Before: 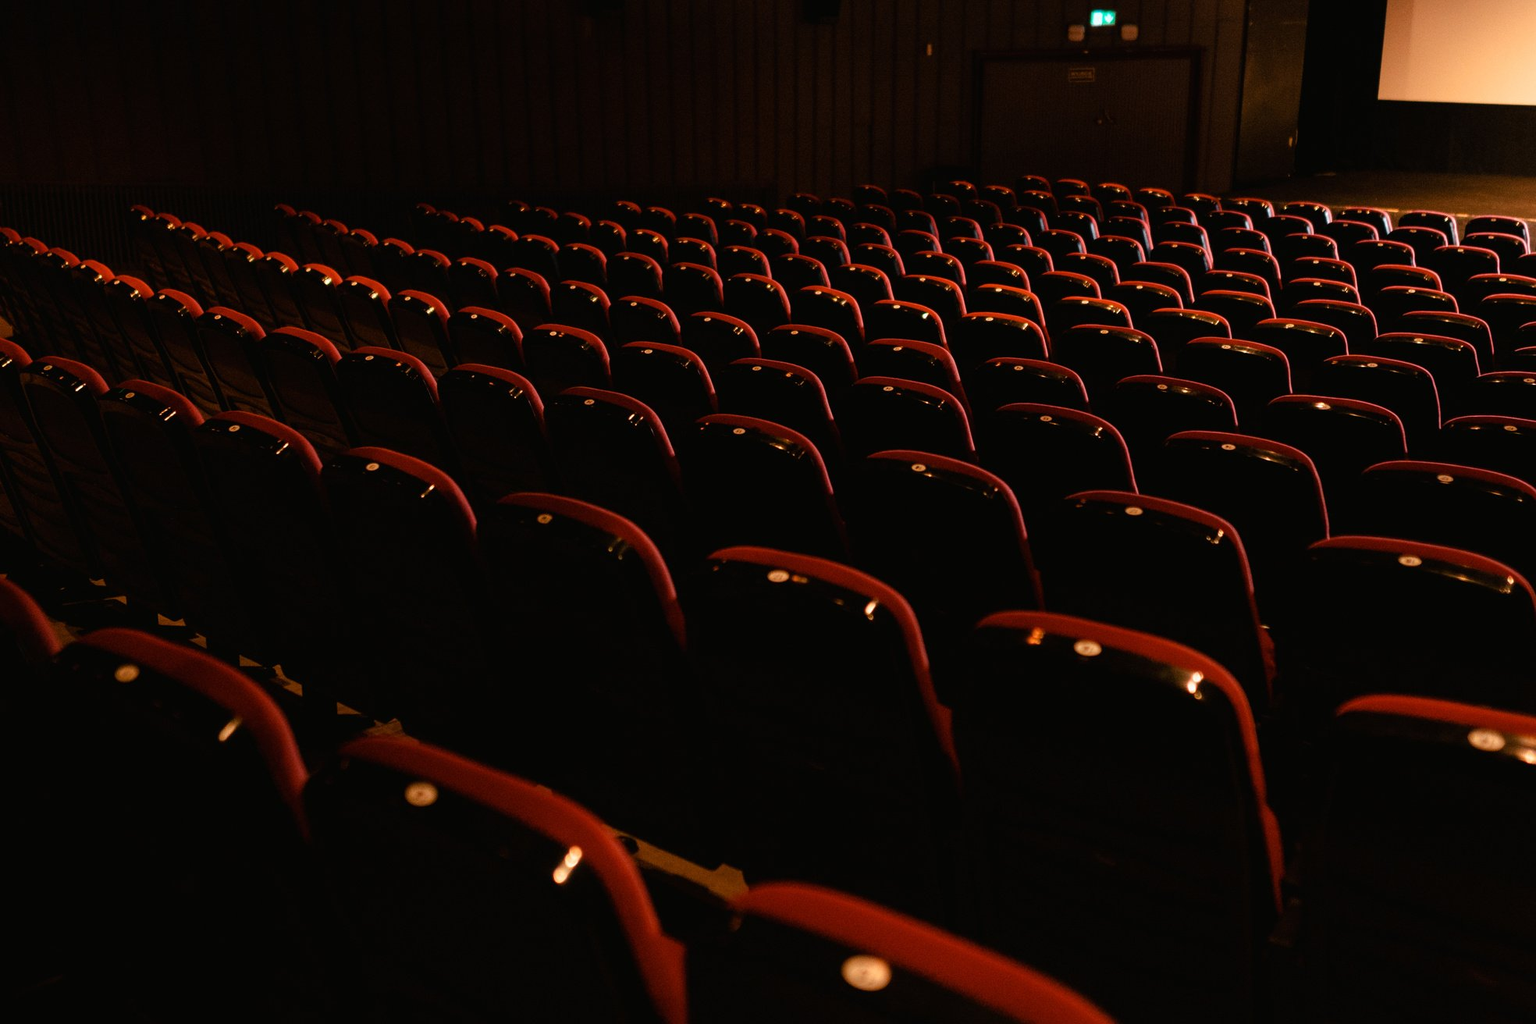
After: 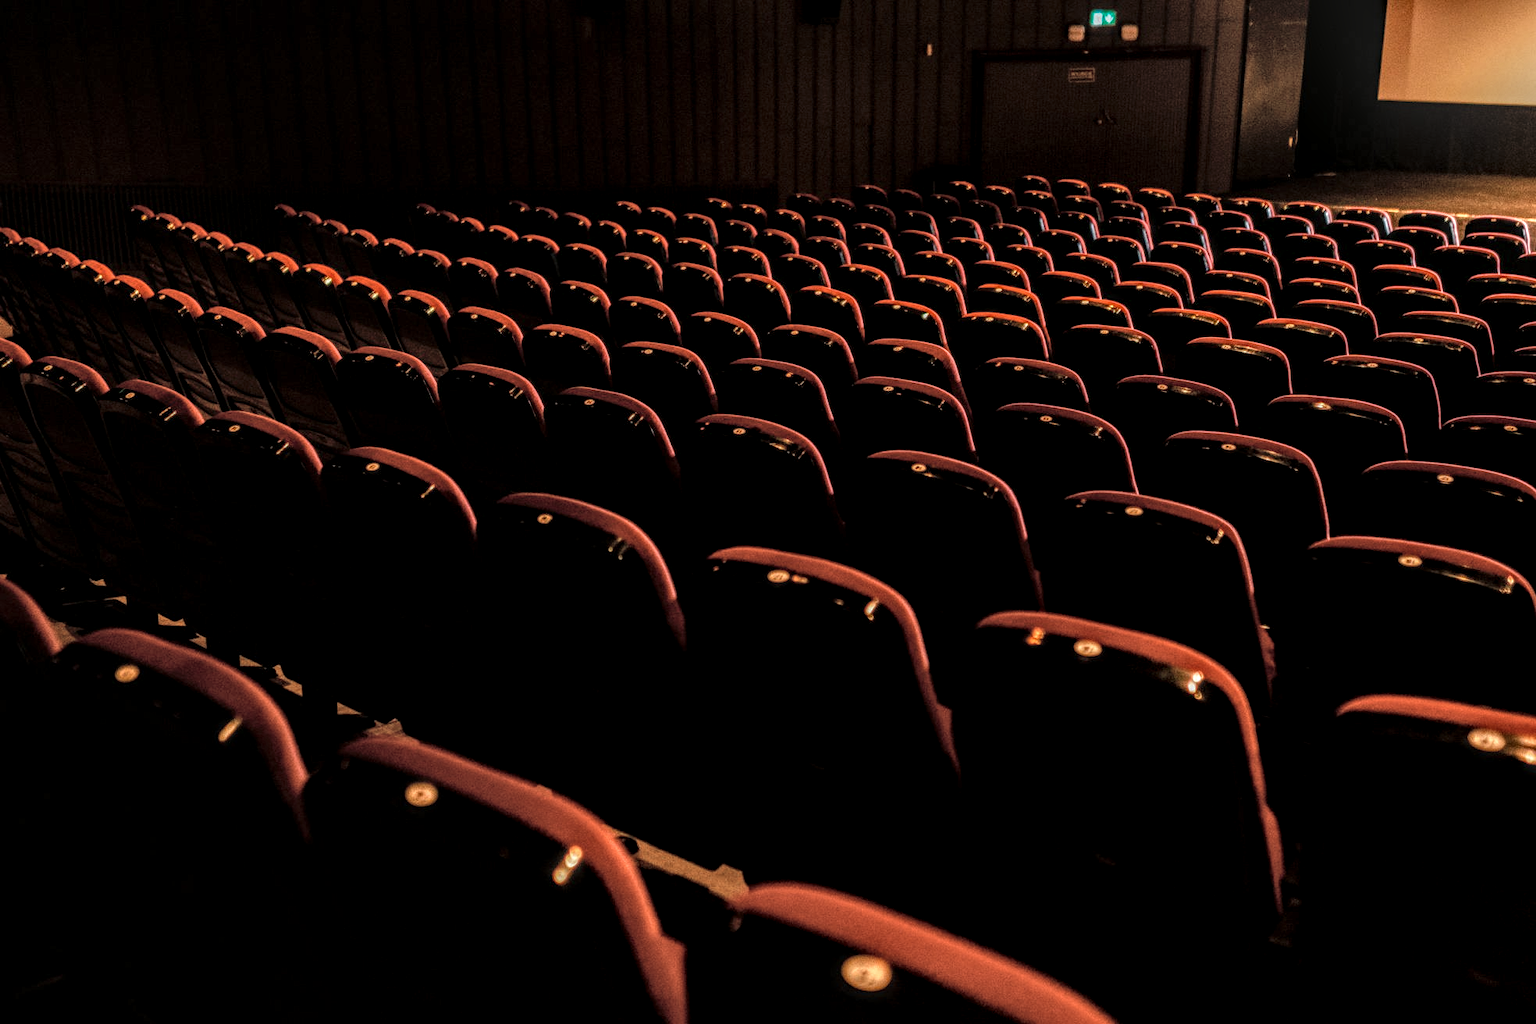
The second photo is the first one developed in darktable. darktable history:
local contrast: highlights 5%, shadows 2%, detail 300%, midtone range 0.305
